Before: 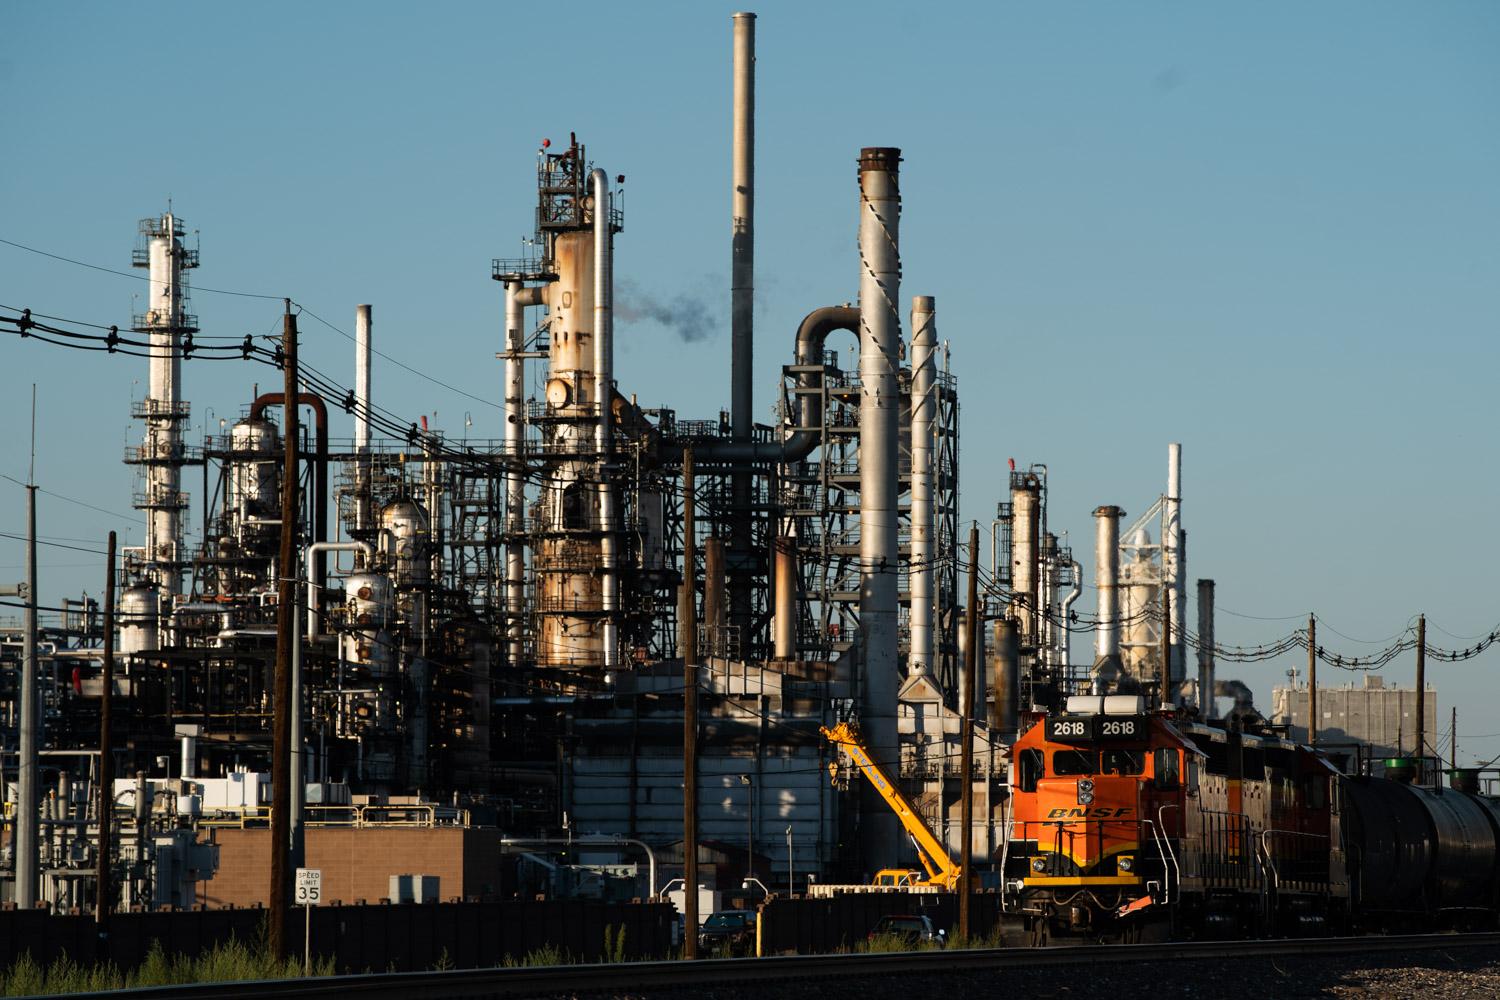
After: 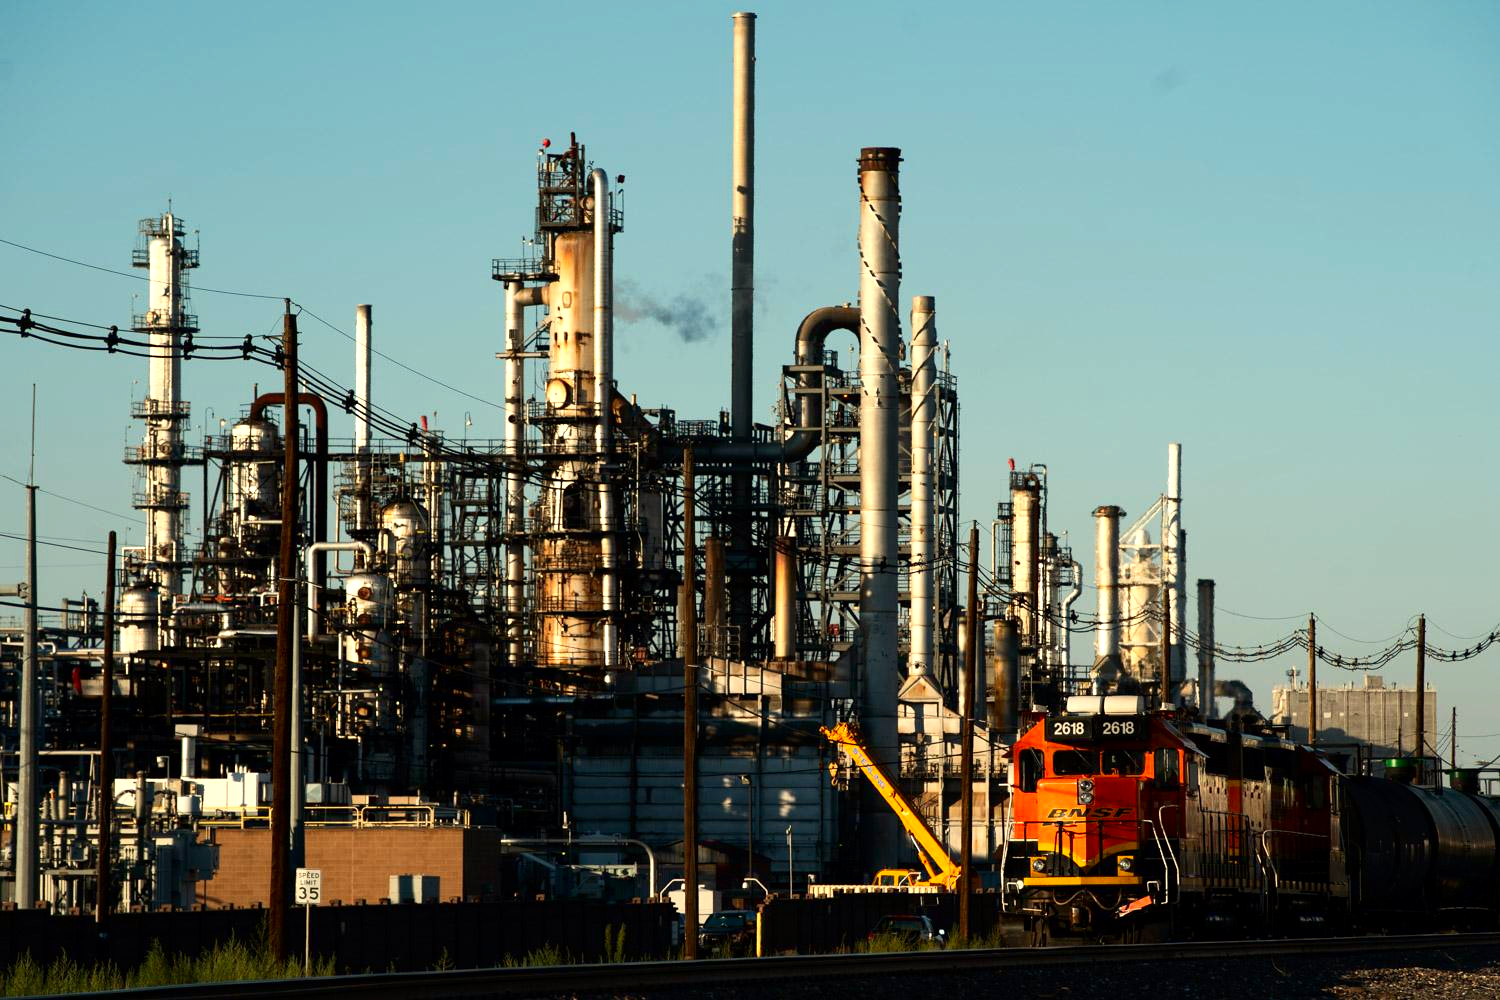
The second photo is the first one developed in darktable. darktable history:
exposure: black level correction 0.001, exposure 0.5 EV, compensate exposure bias true, compensate highlight preservation false
white balance: red 1.029, blue 0.92
contrast brightness saturation: contrast 0.13, brightness -0.05, saturation 0.16
